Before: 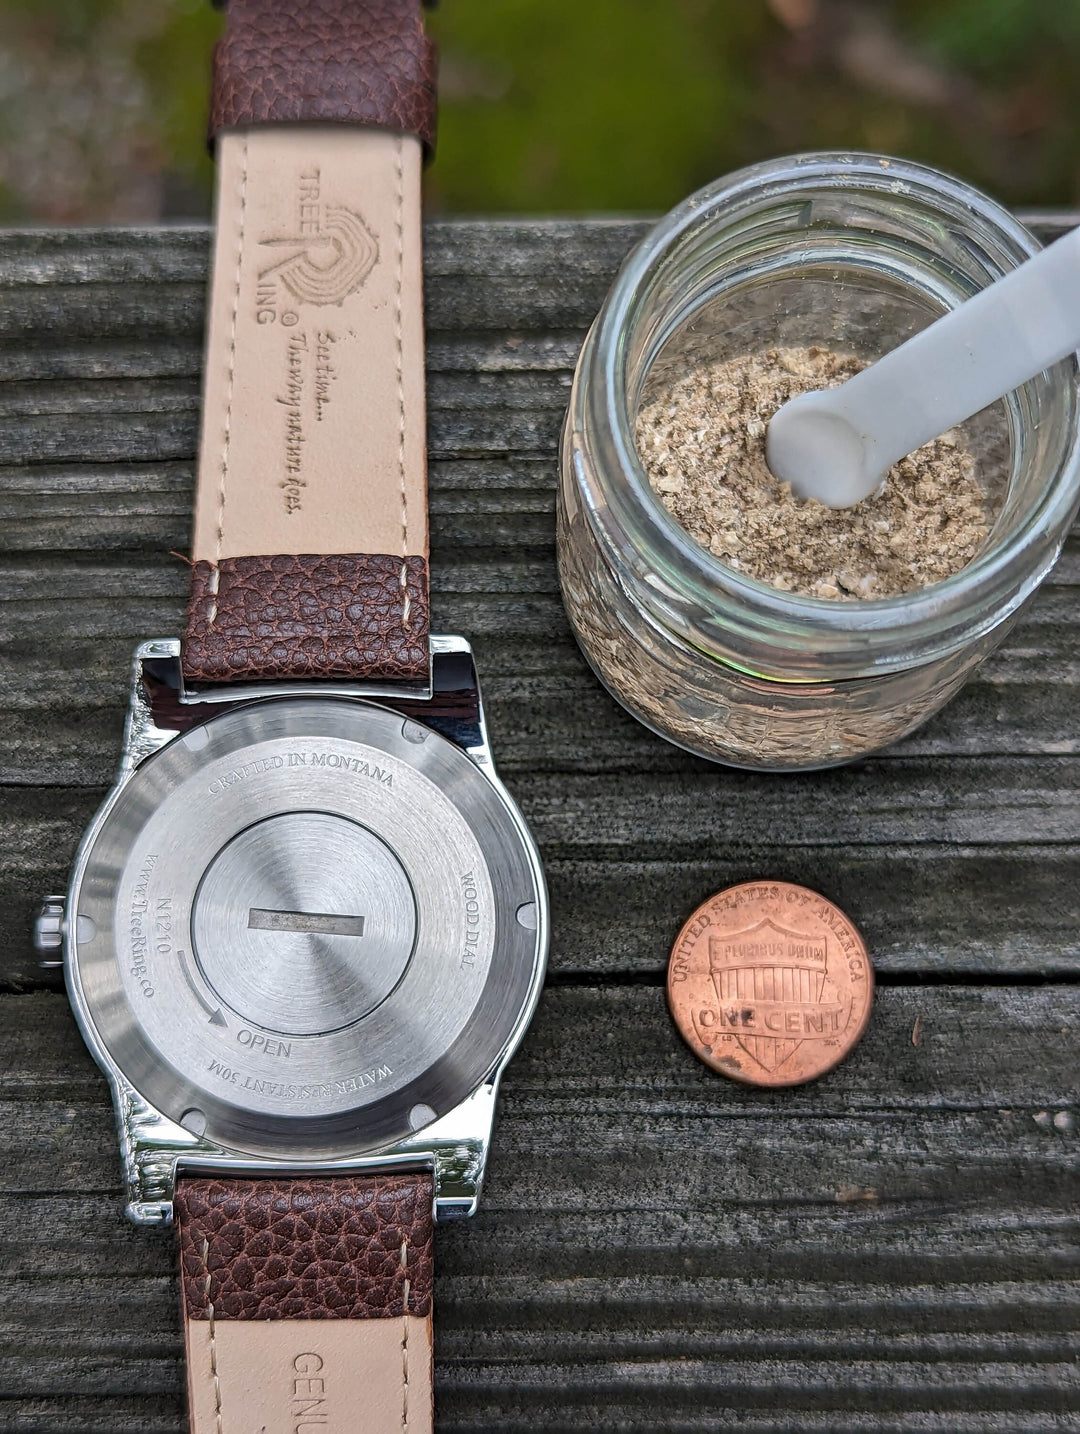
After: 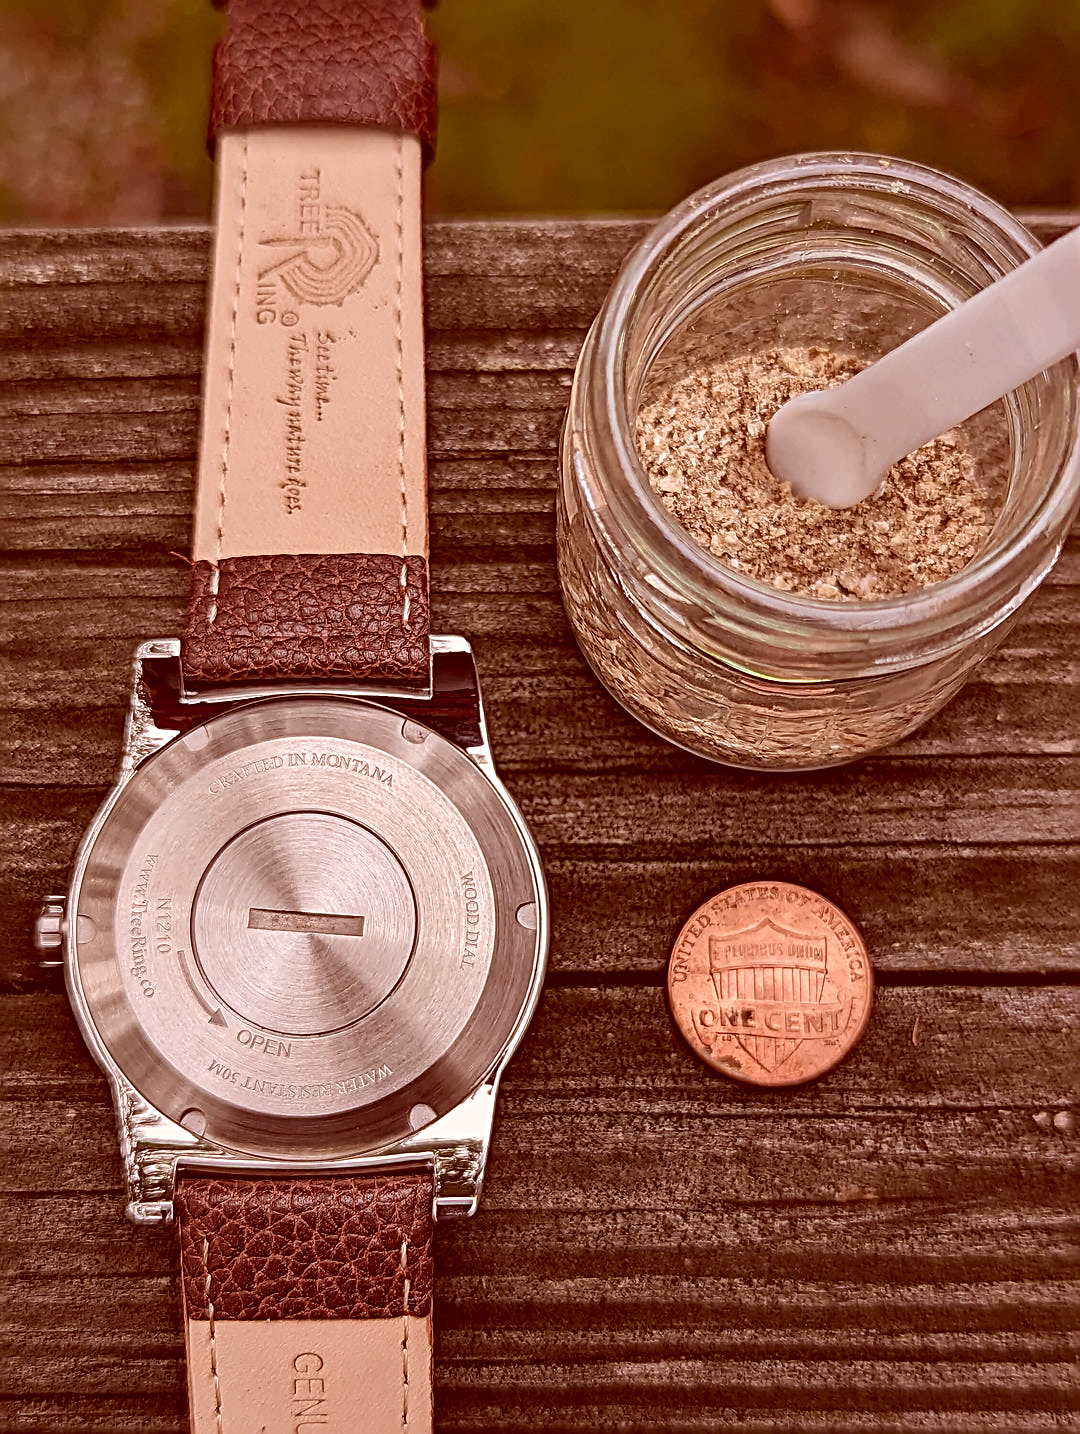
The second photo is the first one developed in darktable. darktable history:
color balance rgb: global vibrance 10%
local contrast: mode bilateral grid, contrast 15, coarseness 36, detail 105%, midtone range 0.2
sharpen: radius 3.119
color correction: highlights a* 9.03, highlights b* 8.71, shadows a* 40, shadows b* 40, saturation 0.8
